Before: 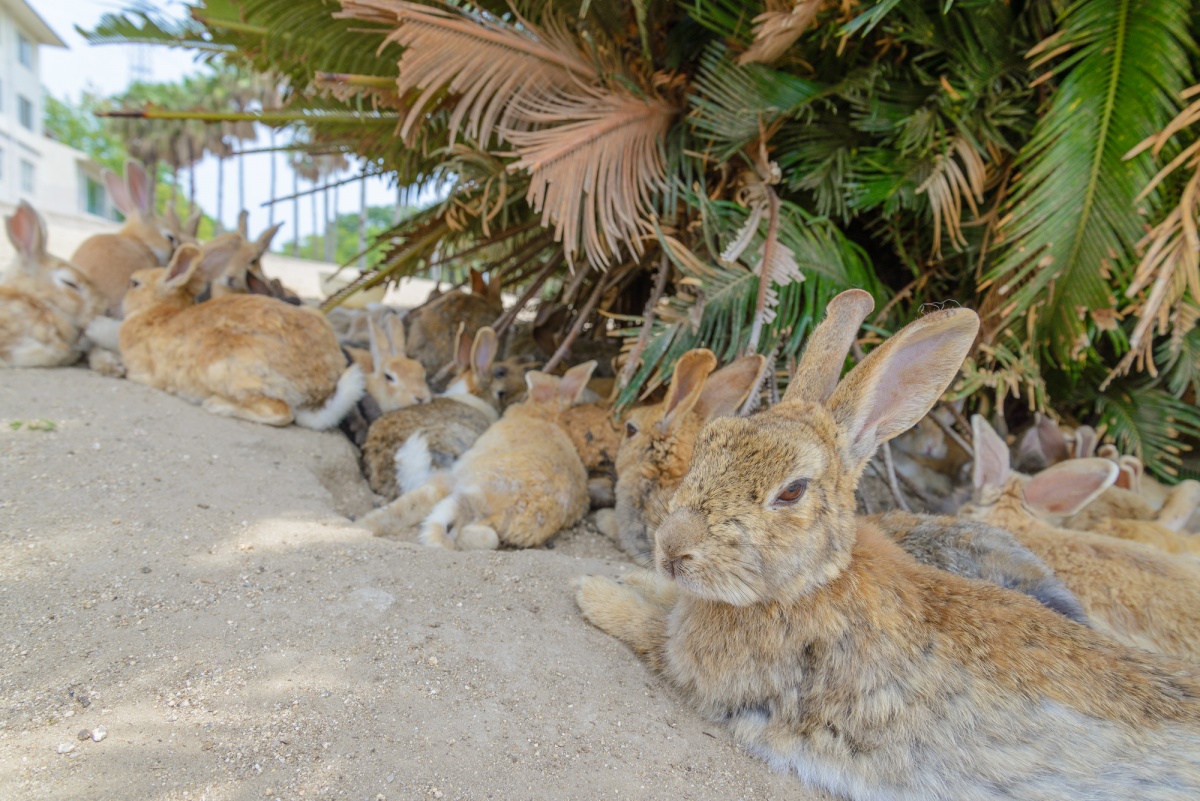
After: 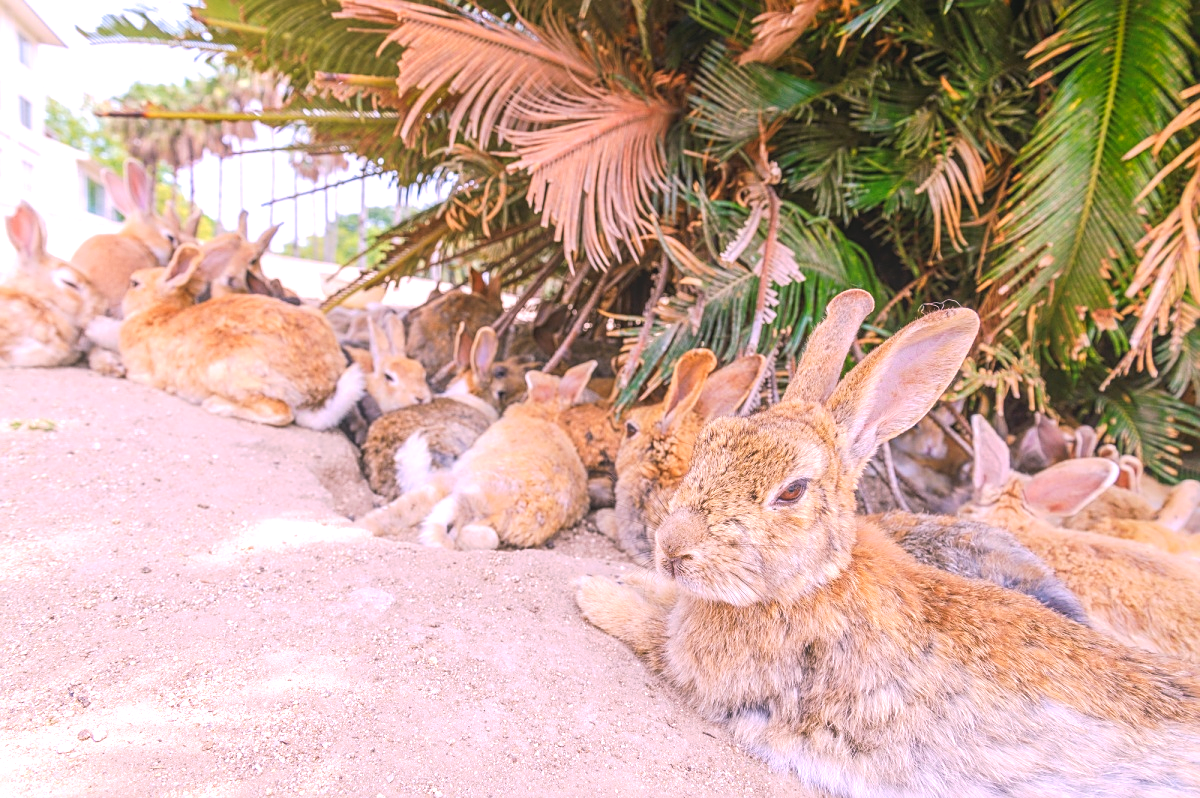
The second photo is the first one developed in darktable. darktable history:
sharpen: on, module defaults
local contrast: highlights 48%, shadows 0%, detail 100%
tone curve: curves: ch0 [(0, 0) (0.003, 0.014) (0.011, 0.019) (0.025, 0.028) (0.044, 0.044) (0.069, 0.069) (0.1, 0.1) (0.136, 0.131) (0.177, 0.168) (0.224, 0.206) (0.277, 0.255) (0.335, 0.309) (0.399, 0.374) (0.468, 0.452) (0.543, 0.535) (0.623, 0.623) (0.709, 0.72) (0.801, 0.815) (0.898, 0.898) (1, 1)], preserve colors none
white balance: red 1.188, blue 1.11
crop: top 0.05%, bottom 0.098%
exposure: black level correction 0, exposure 0.7 EV, compensate exposure bias true, compensate highlight preservation false
